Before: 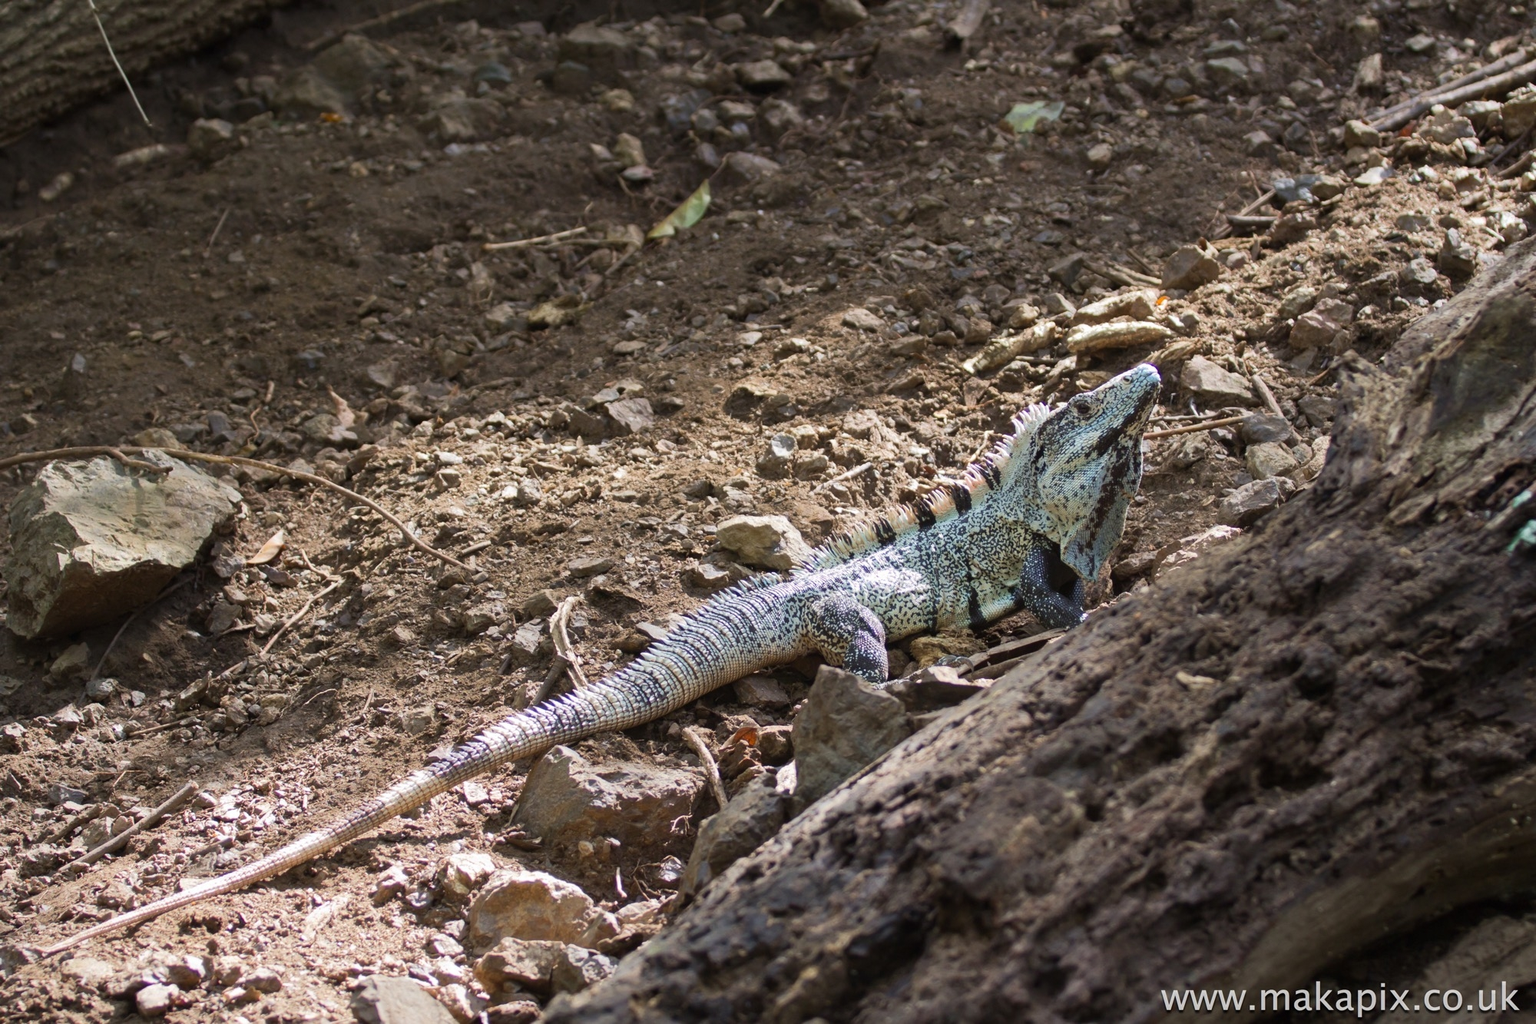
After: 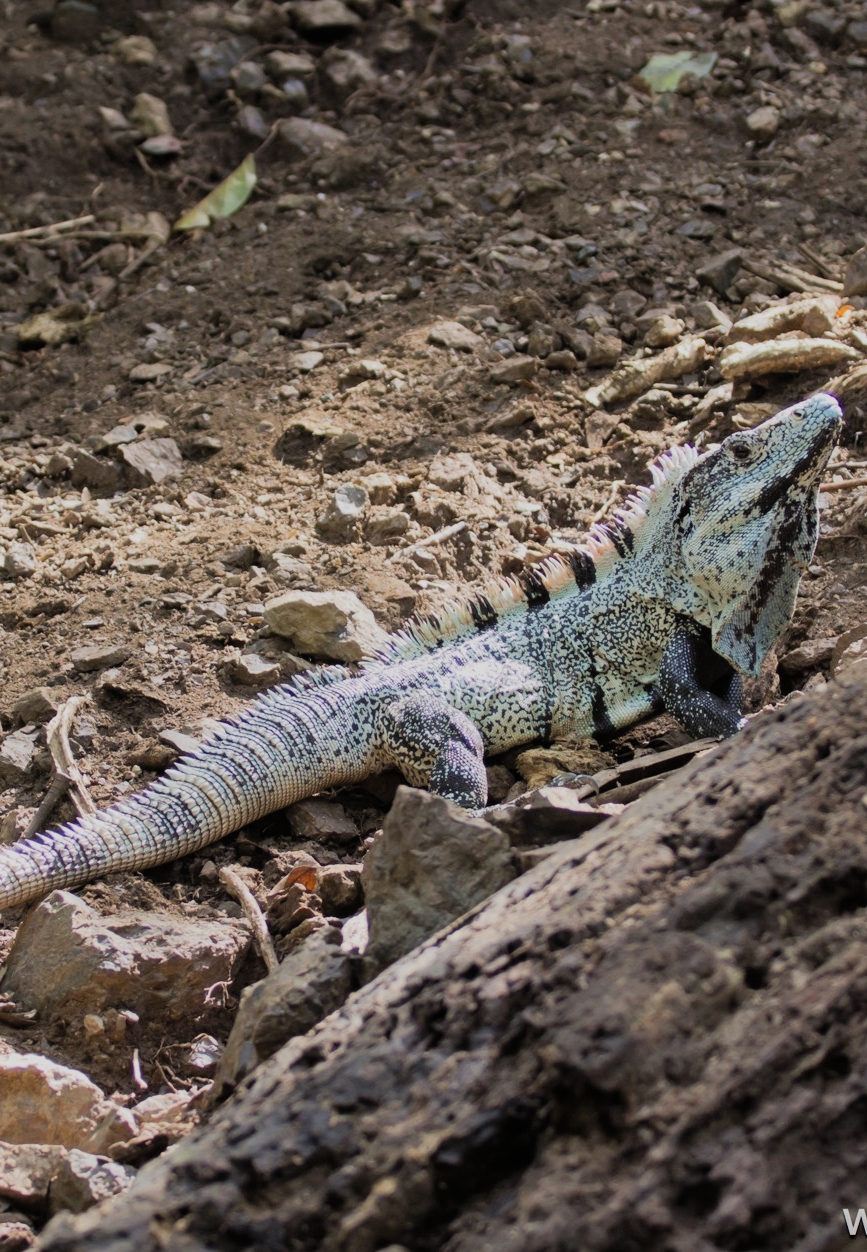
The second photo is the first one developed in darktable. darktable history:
crop: left 33.452%, top 6.025%, right 23.155%
contrast brightness saturation: contrast 0.05, brightness 0.06, saturation 0.01
filmic rgb: black relative exposure -7.65 EV, white relative exposure 4.56 EV, hardness 3.61
